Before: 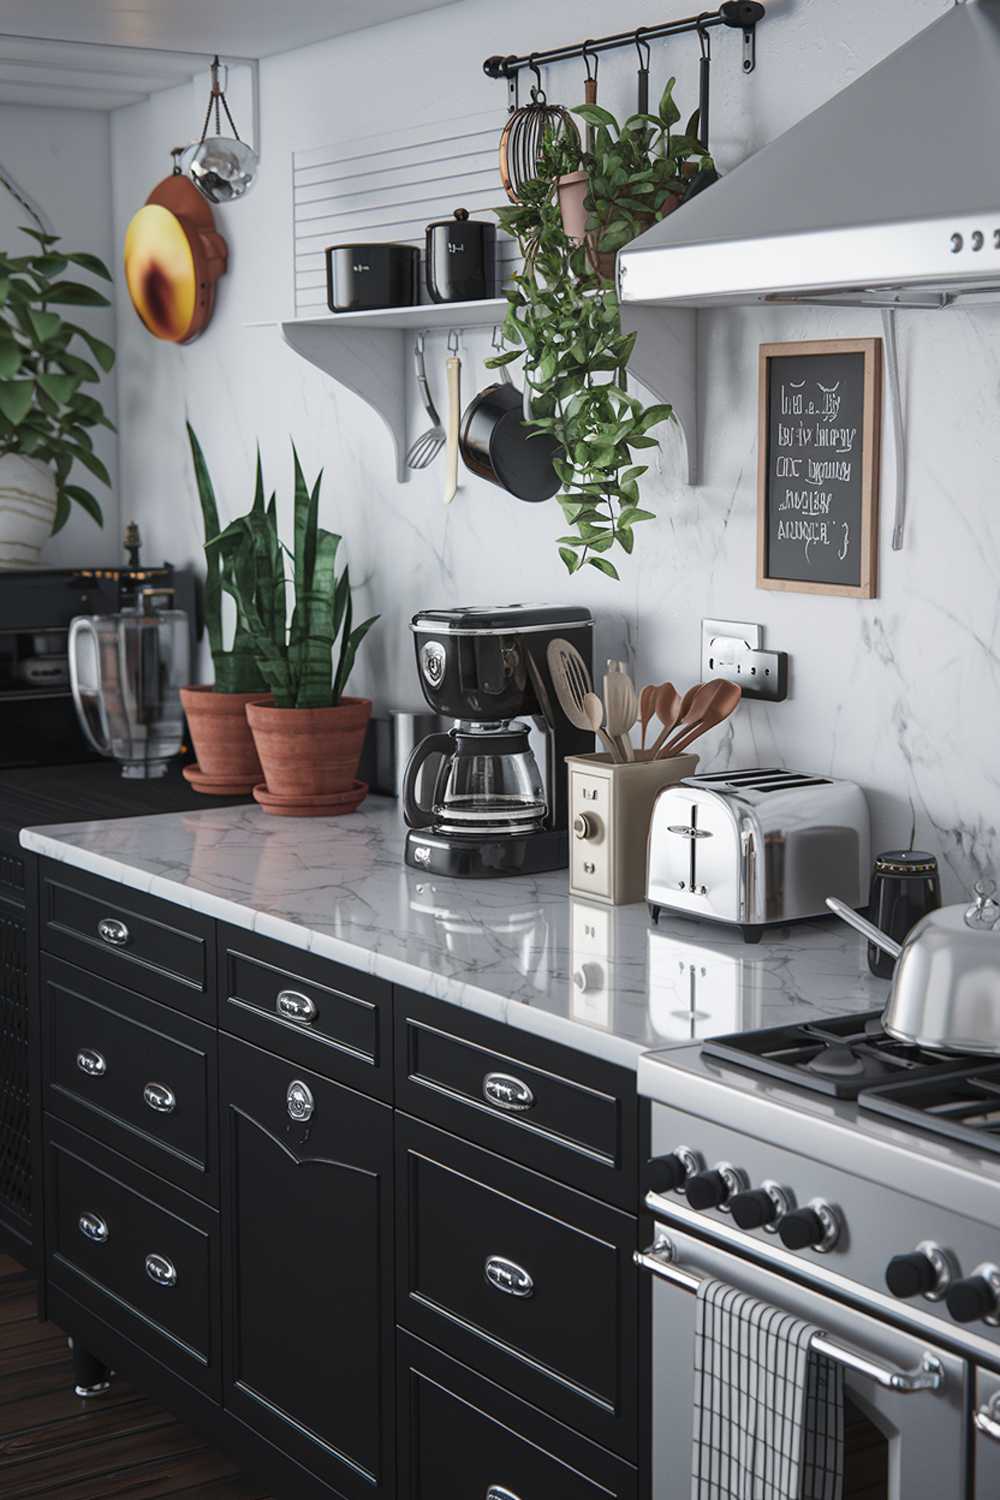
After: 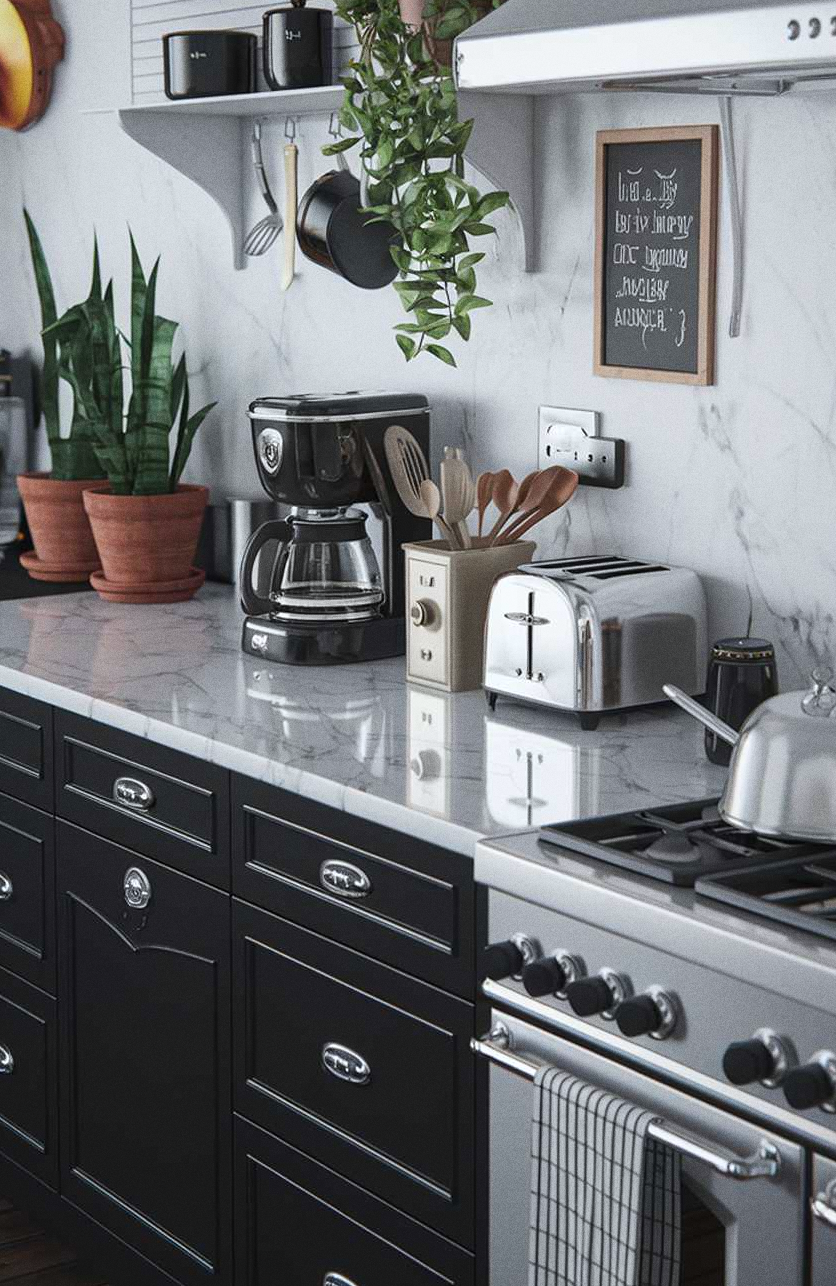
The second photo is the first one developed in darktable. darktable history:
crop: left 16.315%, top 14.246%
grain: on, module defaults
white balance: red 0.986, blue 1.01
